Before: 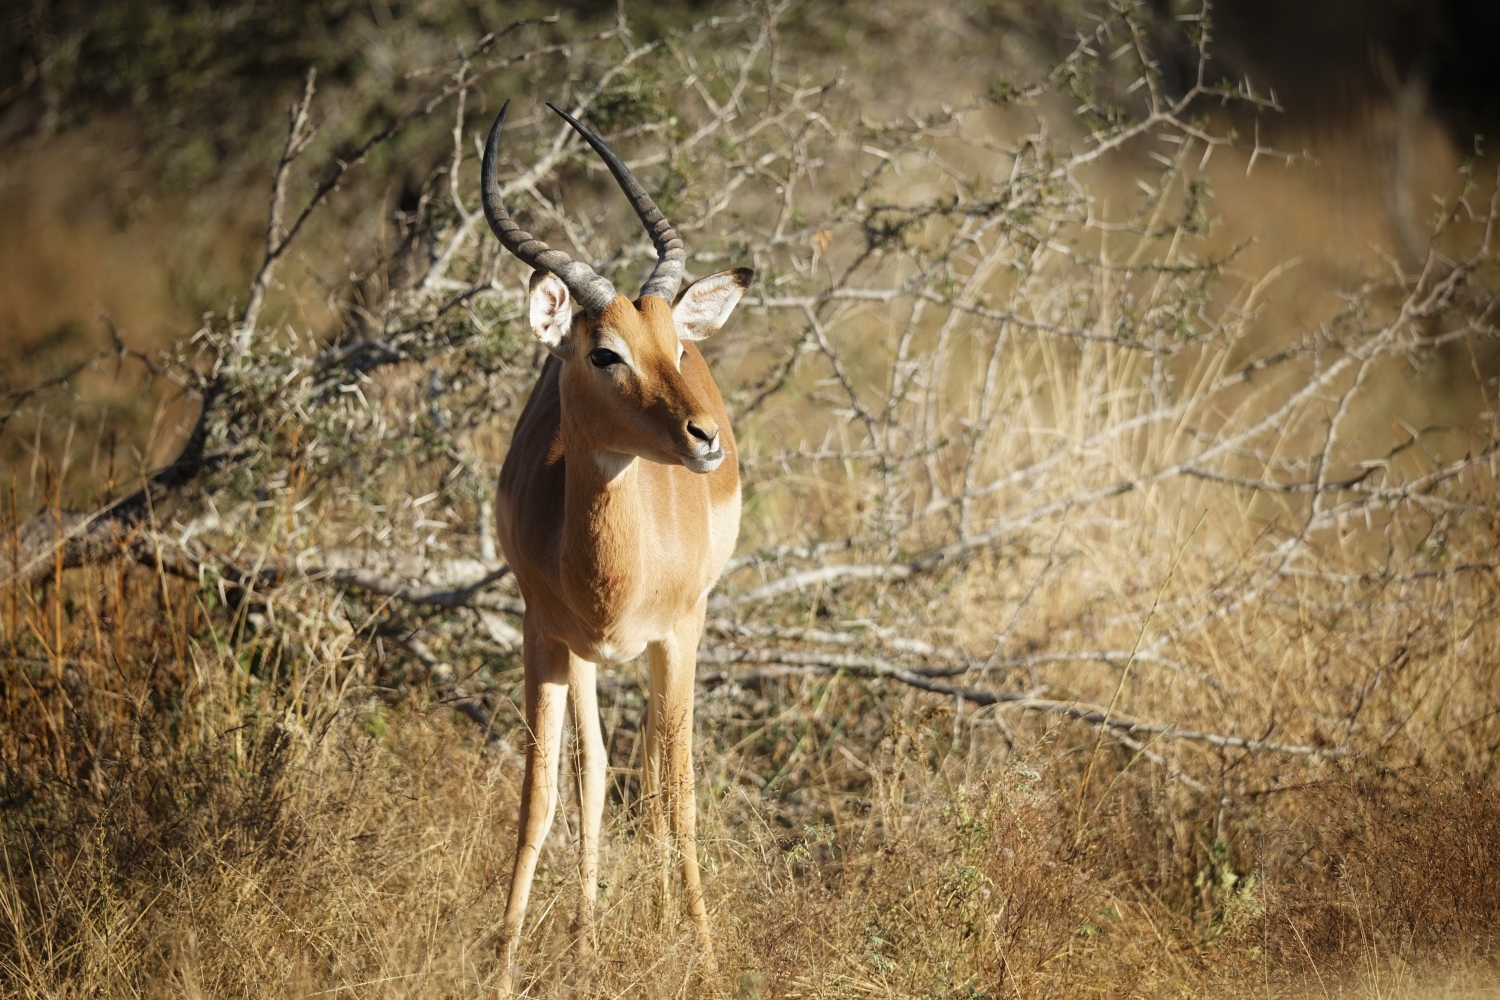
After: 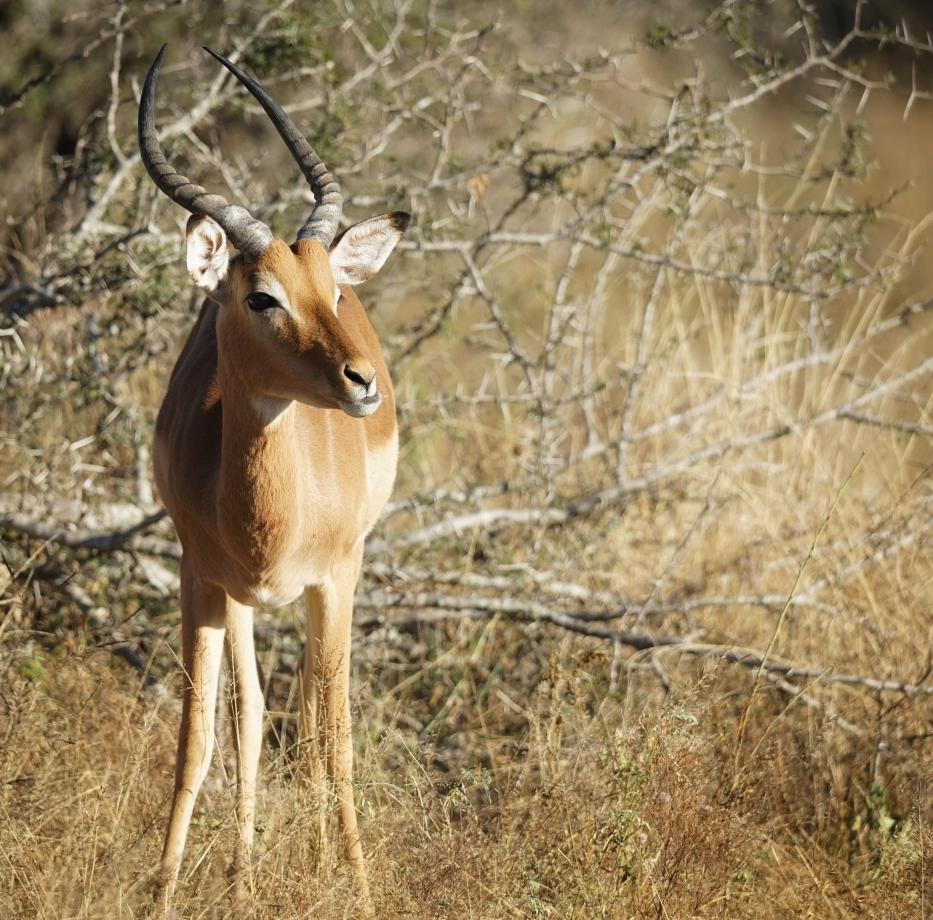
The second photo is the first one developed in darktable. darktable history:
crop and rotate: left 22.897%, top 5.627%, right 14.879%, bottom 2.31%
